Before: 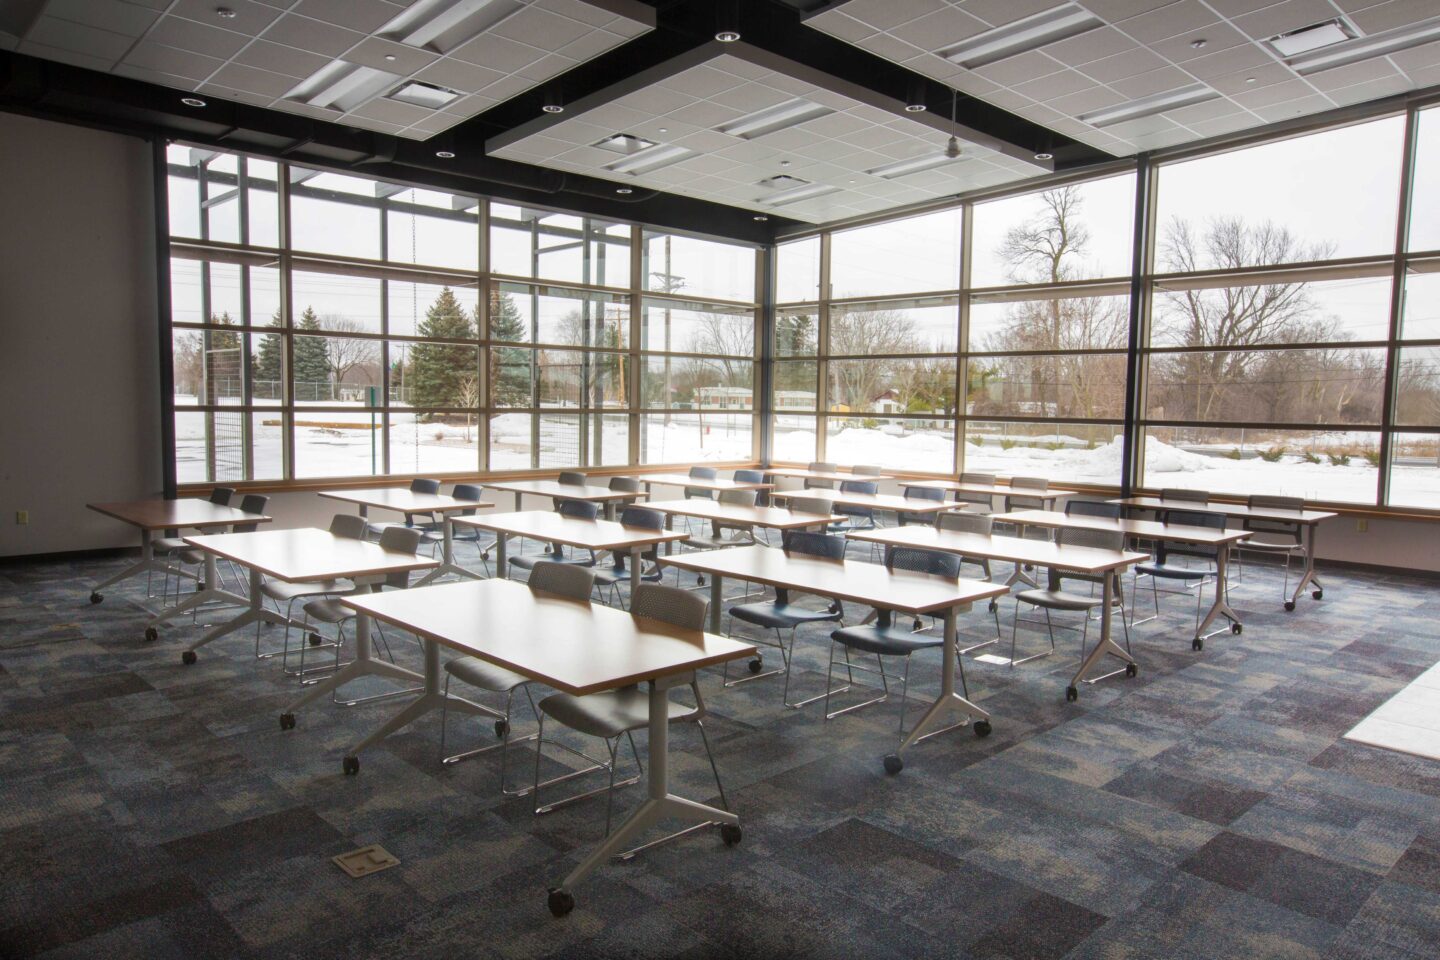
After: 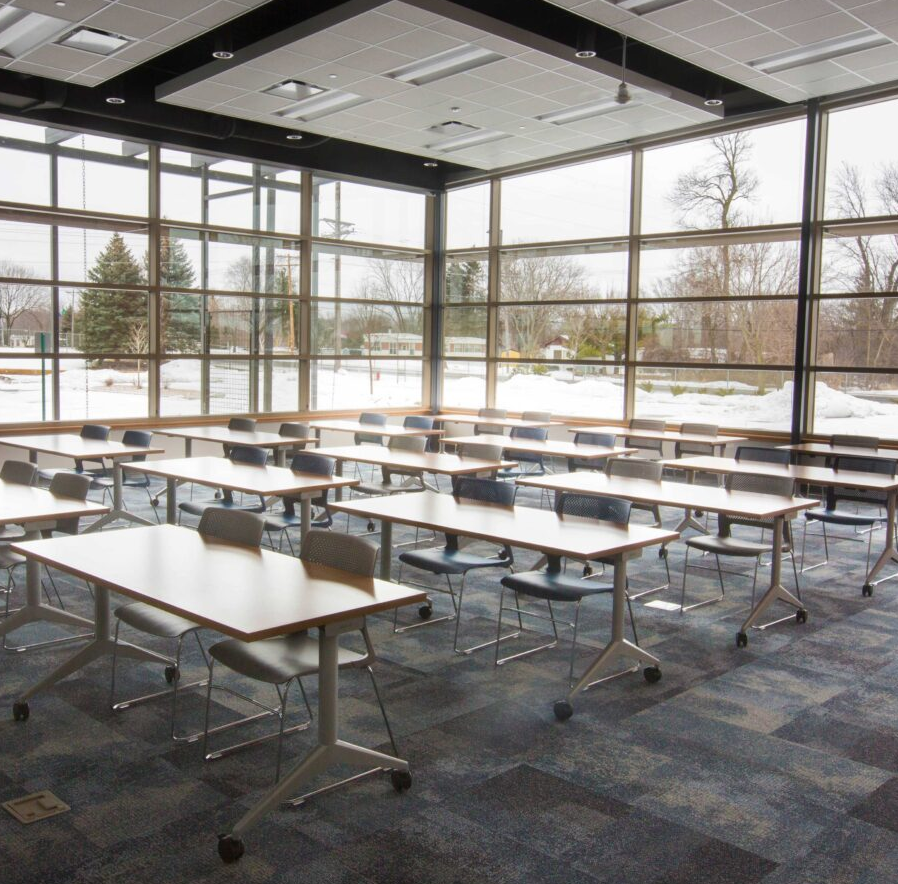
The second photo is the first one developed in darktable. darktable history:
crop and rotate: left 22.918%, top 5.629%, right 14.711%, bottom 2.247%
contrast brightness saturation: contrast 0.05
